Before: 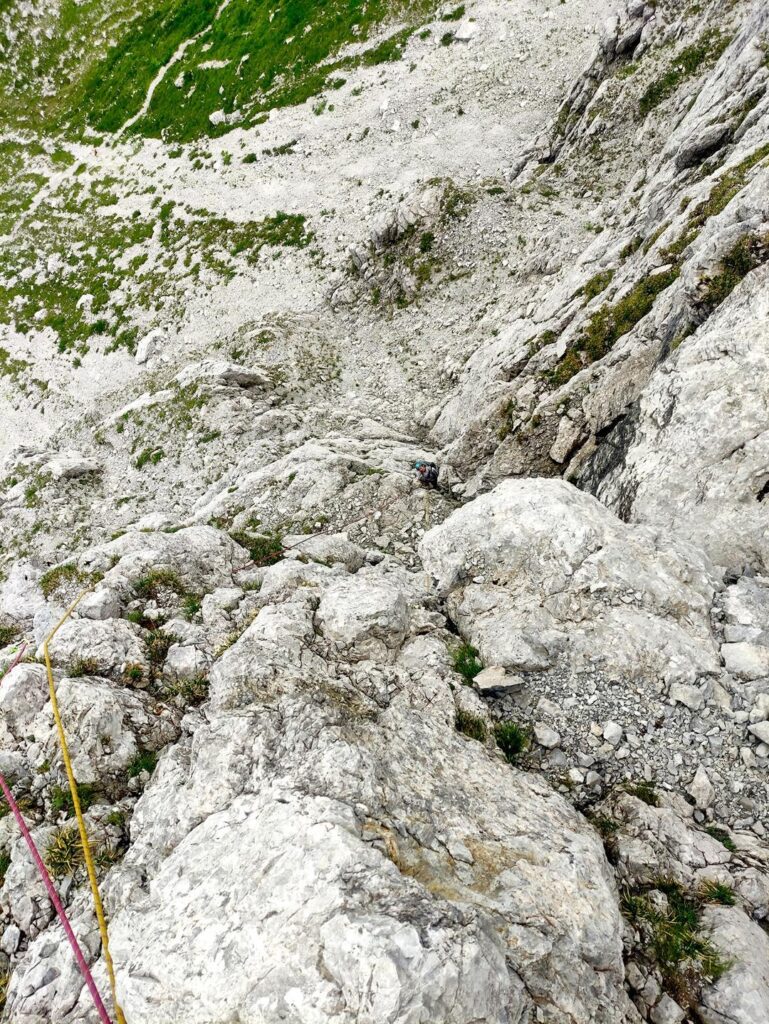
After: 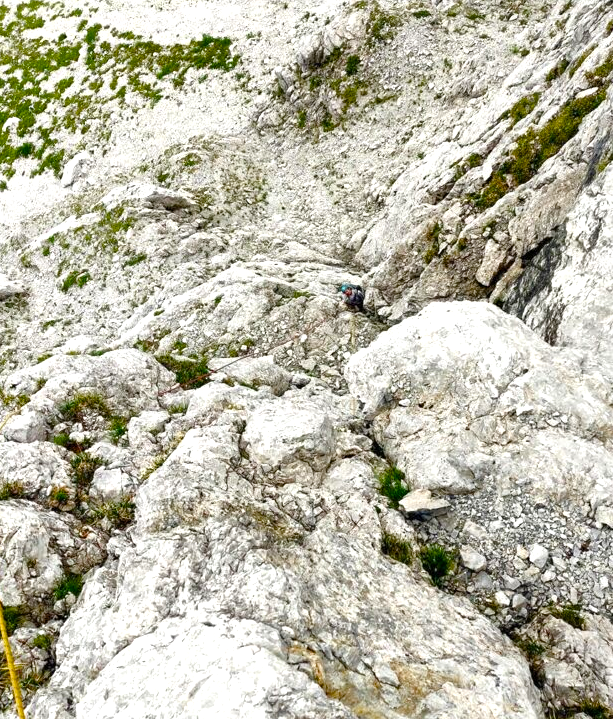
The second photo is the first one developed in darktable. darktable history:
crop: left 9.684%, top 17.381%, right 10.568%, bottom 12.324%
color balance rgb: perceptual saturation grading › global saturation 46.313%, perceptual saturation grading › highlights -50.04%, perceptual saturation grading › shadows 31.212%, perceptual brilliance grading › global brilliance 10.246%
